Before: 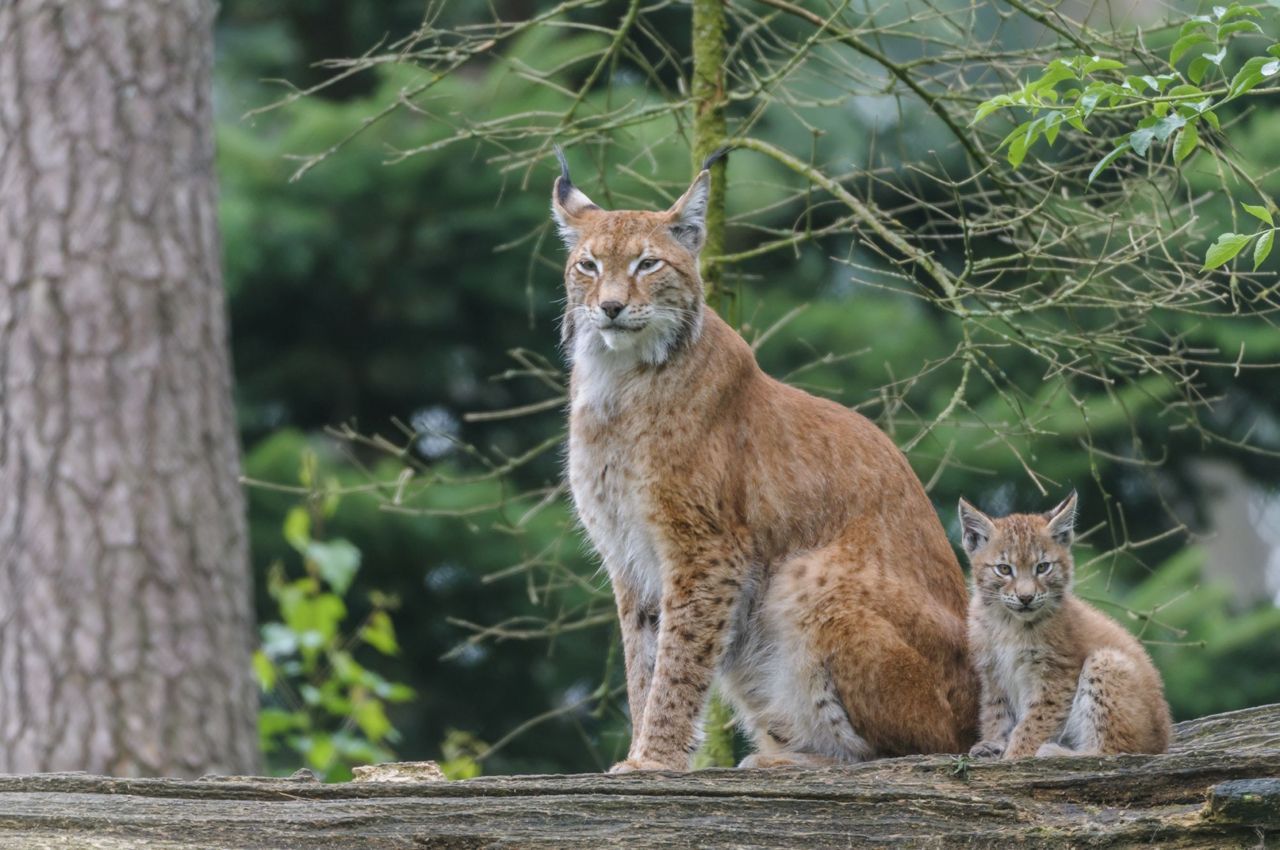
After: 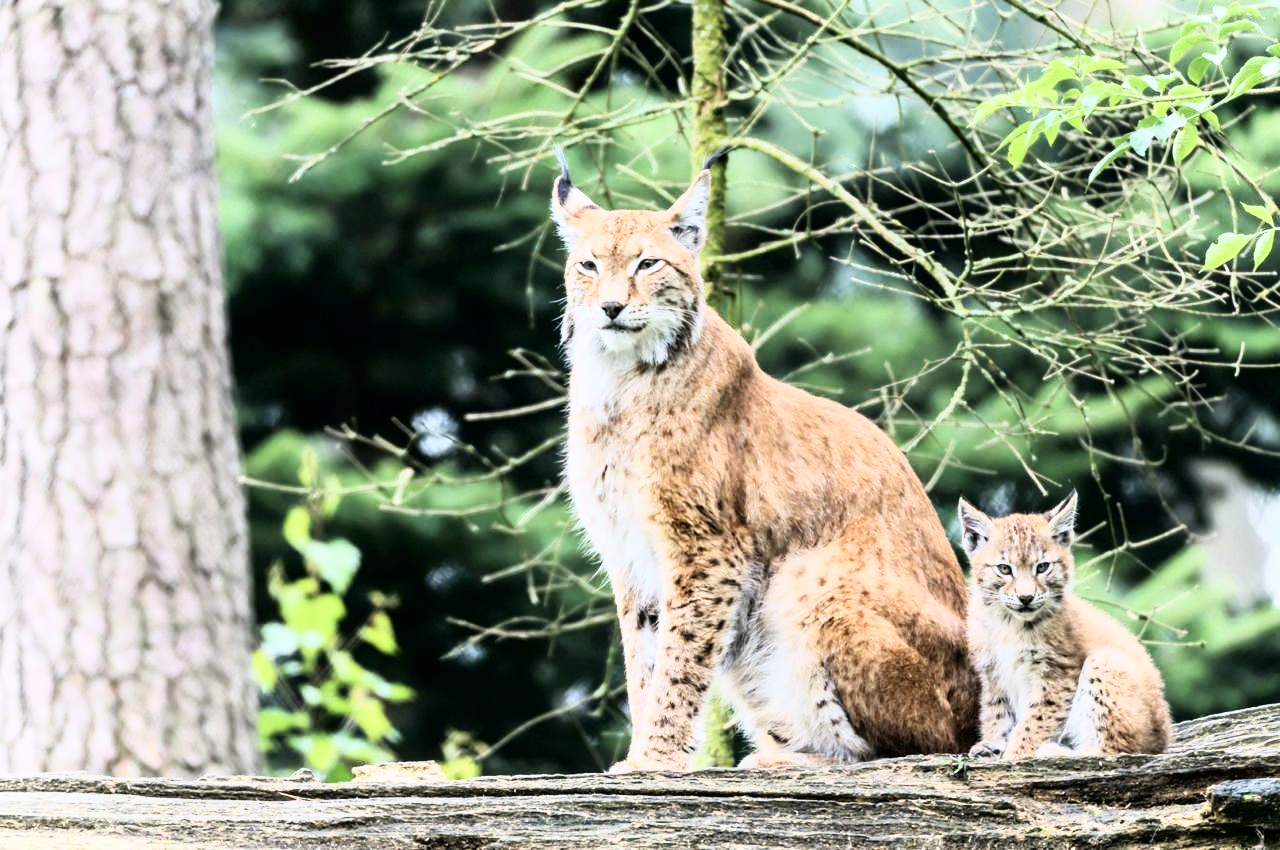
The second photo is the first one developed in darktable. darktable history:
shadows and highlights: shadows -62.32, white point adjustment -5.22, highlights 61.59
rgb curve: curves: ch0 [(0, 0) (0.21, 0.15) (0.24, 0.21) (0.5, 0.75) (0.75, 0.96) (0.89, 0.99) (1, 1)]; ch1 [(0, 0.02) (0.21, 0.13) (0.25, 0.2) (0.5, 0.67) (0.75, 0.9) (0.89, 0.97) (1, 1)]; ch2 [(0, 0.02) (0.21, 0.13) (0.25, 0.2) (0.5, 0.67) (0.75, 0.9) (0.89, 0.97) (1, 1)], compensate middle gray true
white balance: red 1, blue 1
